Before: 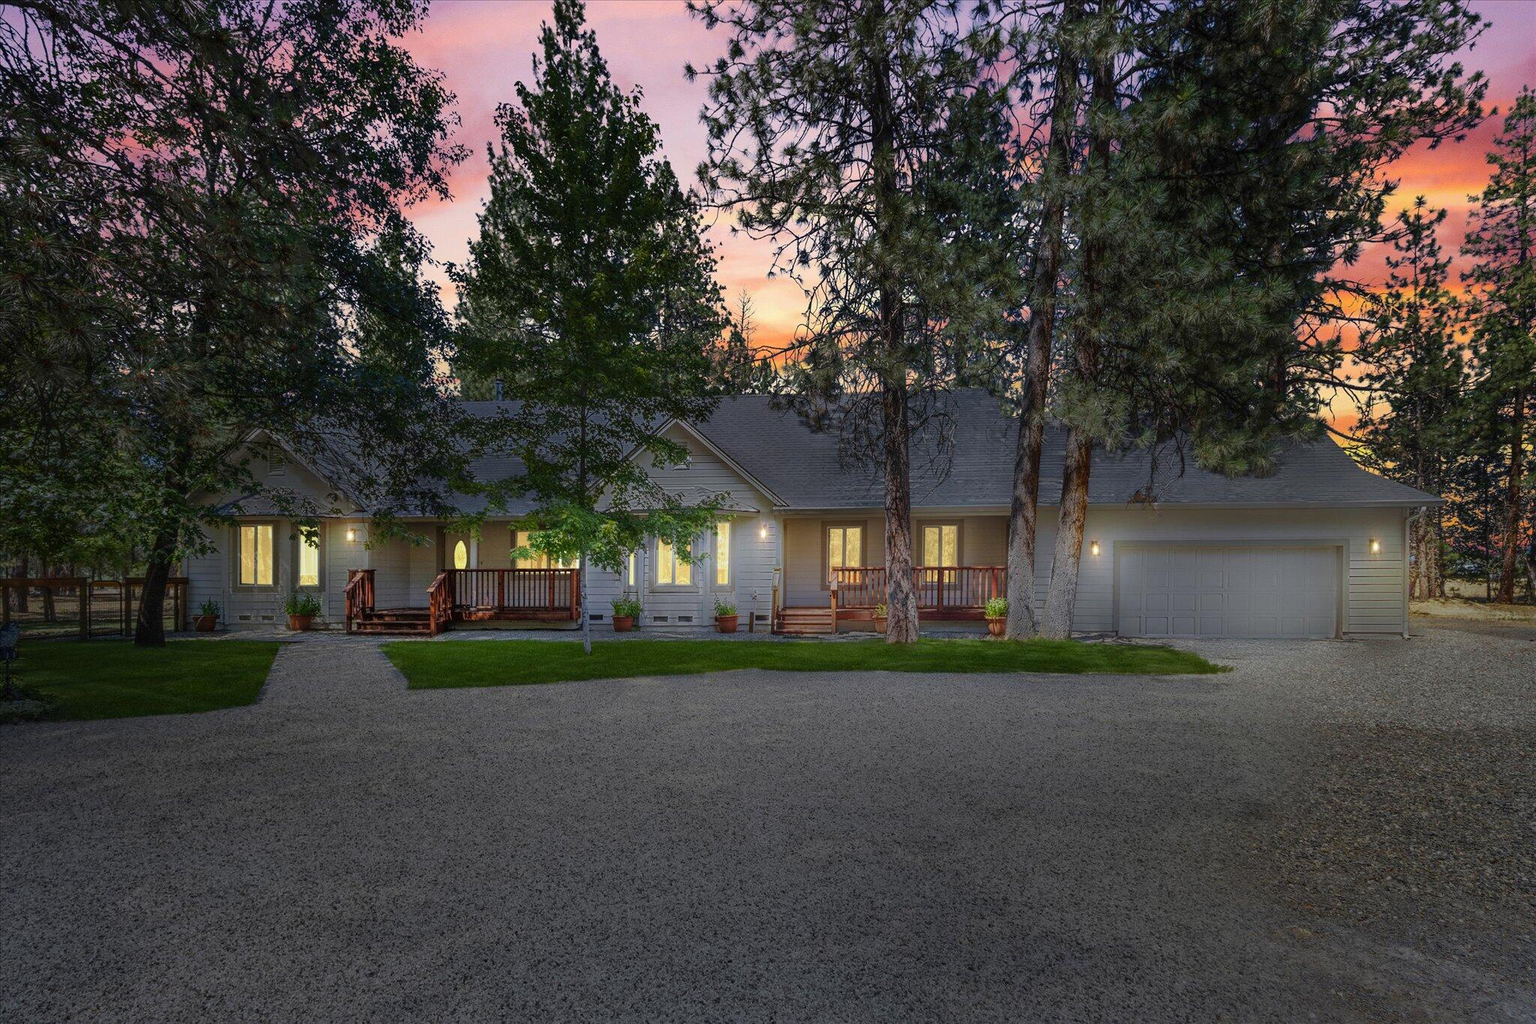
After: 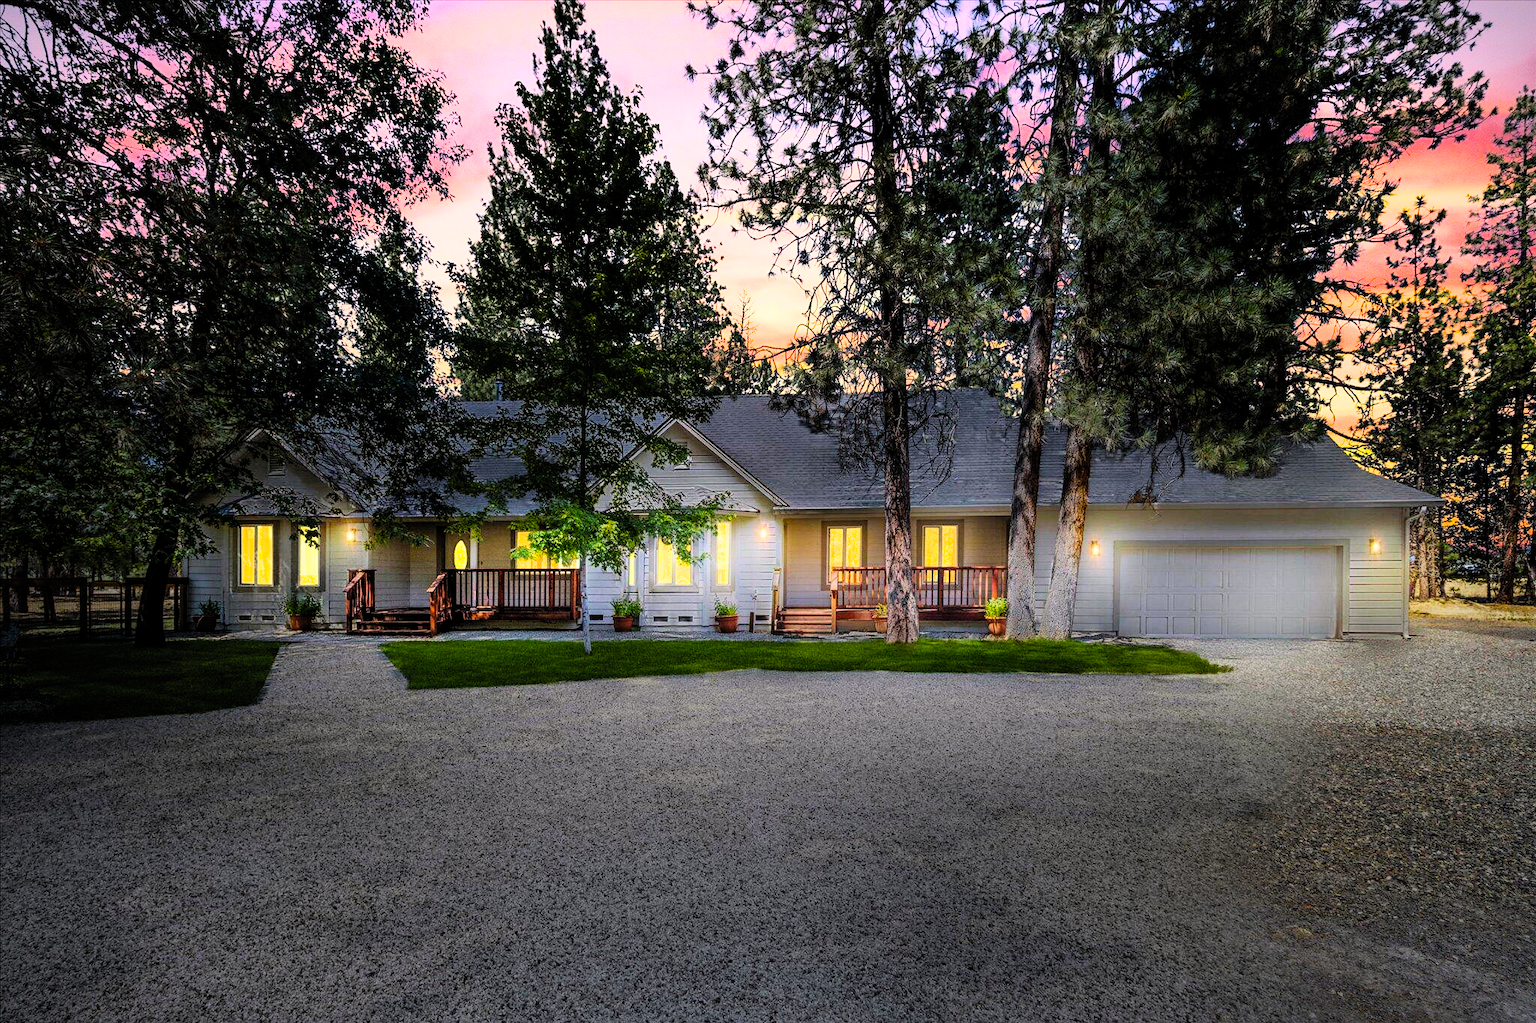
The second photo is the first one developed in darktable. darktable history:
shadows and highlights: shadows 13.09, white point adjustment 1.17, soften with gaussian
color balance rgb: highlights gain › chroma 1.341%, highlights gain › hue 56.16°, perceptual saturation grading › global saturation 25.865%, global vibrance 20%
filmic rgb: middle gray luminance 12.99%, black relative exposure -10.08 EV, white relative exposure 3.47 EV, threshold 2.96 EV, target black luminance 0%, hardness 5.71, latitude 44.79%, contrast 1.216, highlights saturation mix 4.47%, shadows ↔ highlights balance 27.62%, enable highlight reconstruction true
tone equalizer: -8 EV -0.757 EV, -7 EV -0.687 EV, -6 EV -0.626 EV, -5 EV -0.404 EV, -3 EV 0.376 EV, -2 EV 0.6 EV, -1 EV 0.679 EV, +0 EV 0.729 EV
contrast brightness saturation: contrast 0.197, brightness 0.17, saturation 0.219
vignetting: fall-off start 100.35%, width/height ratio 1.305, dithering 8-bit output
